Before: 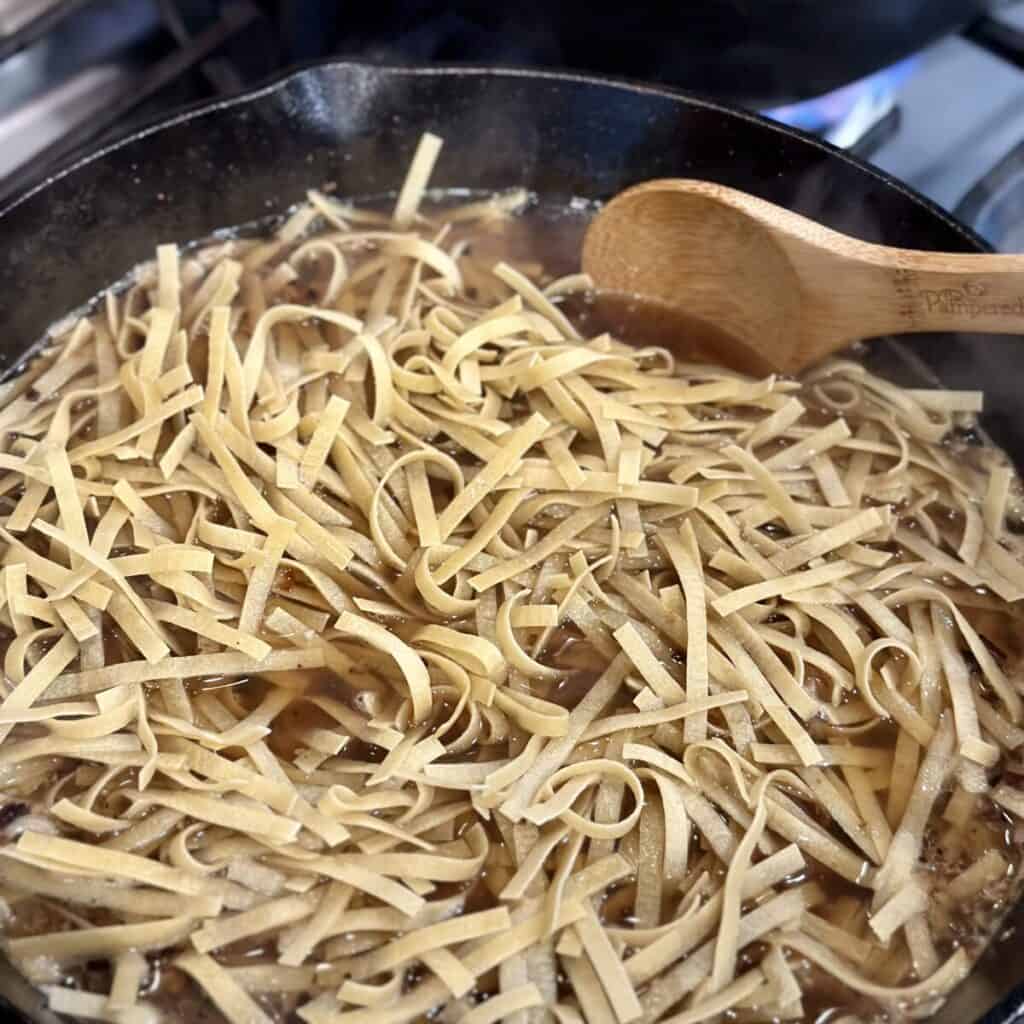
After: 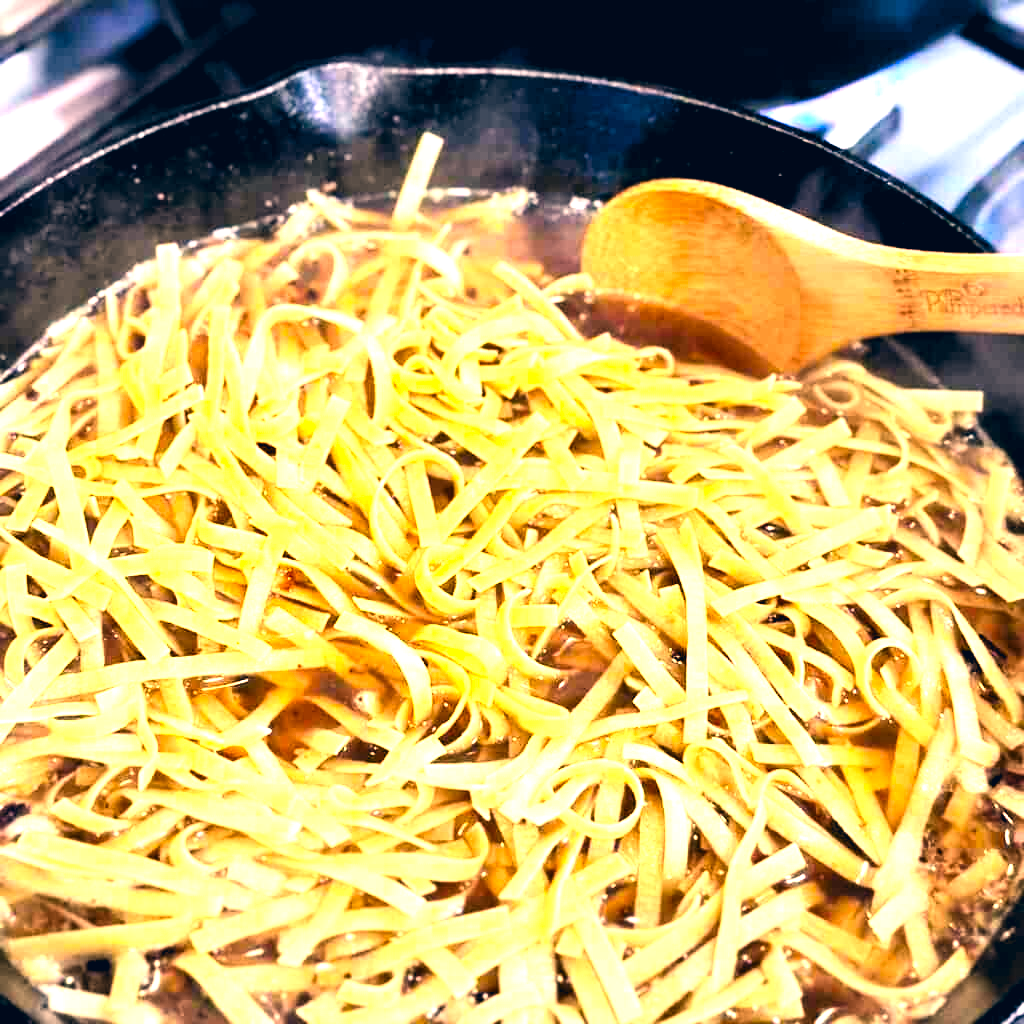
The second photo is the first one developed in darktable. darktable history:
exposure: exposure 0.8 EV, compensate highlight preservation false
tone equalizer: -8 EV -0.73 EV, -7 EV -0.716 EV, -6 EV -0.62 EV, -5 EV -0.387 EV, -3 EV 0.395 EV, -2 EV 0.6 EV, -1 EV 0.674 EV, +0 EV 0.765 EV
color correction: highlights a* 10.29, highlights b* 14.54, shadows a* -9.97, shadows b* -14.86
contrast brightness saturation: contrast 0.167, saturation 0.321
levels: levels [0.062, 0.494, 0.925]
